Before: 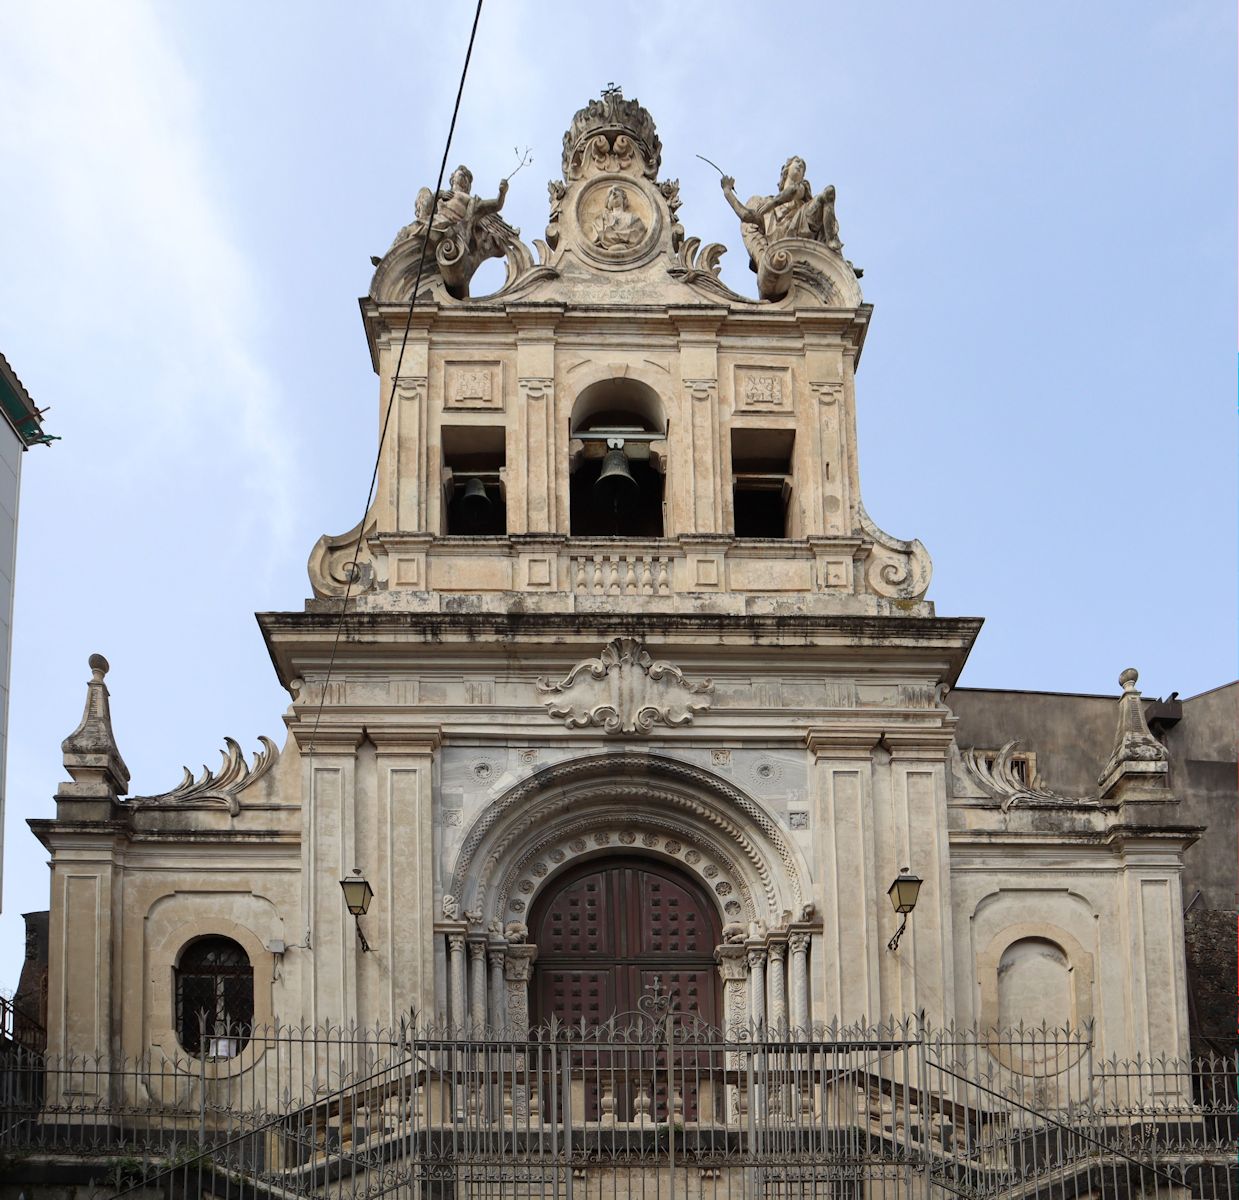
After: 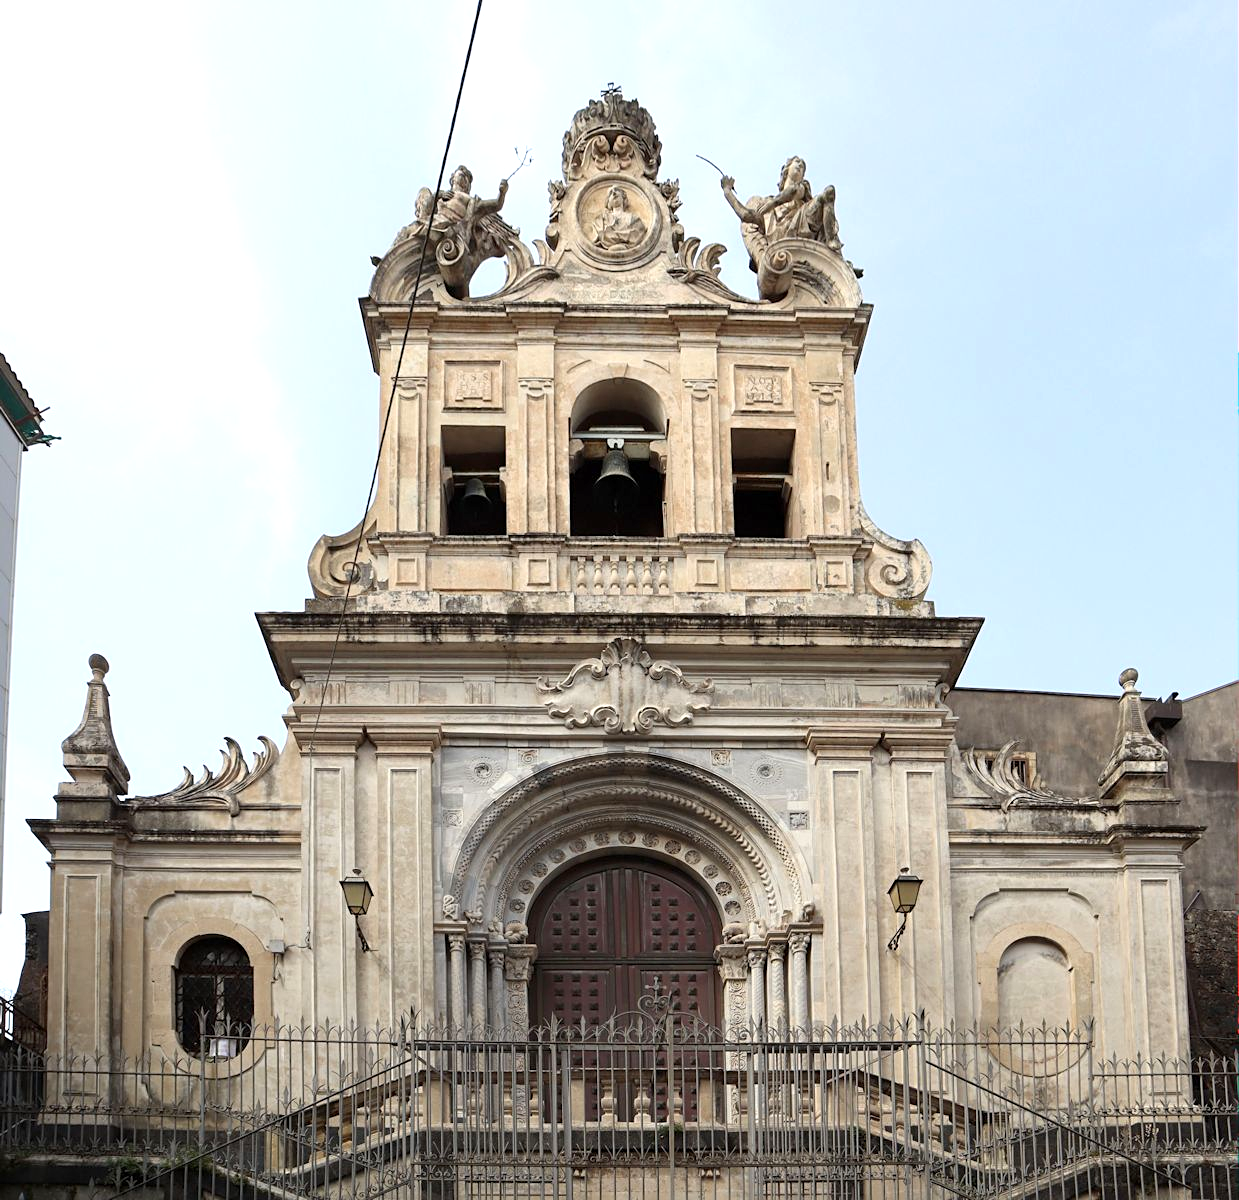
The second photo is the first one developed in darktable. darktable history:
color zones: curves: ch2 [(0, 0.5) (0.143, 0.5) (0.286, 0.489) (0.415, 0.421) (0.571, 0.5) (0.714, 0.5) (0.857, 0.5) (1, 0.5)]
exposure: black level correction 0.001, exposure 0.5 EV, compensate exposure bias true, compensate highlight preservation false
sharpen: amount 0.2
